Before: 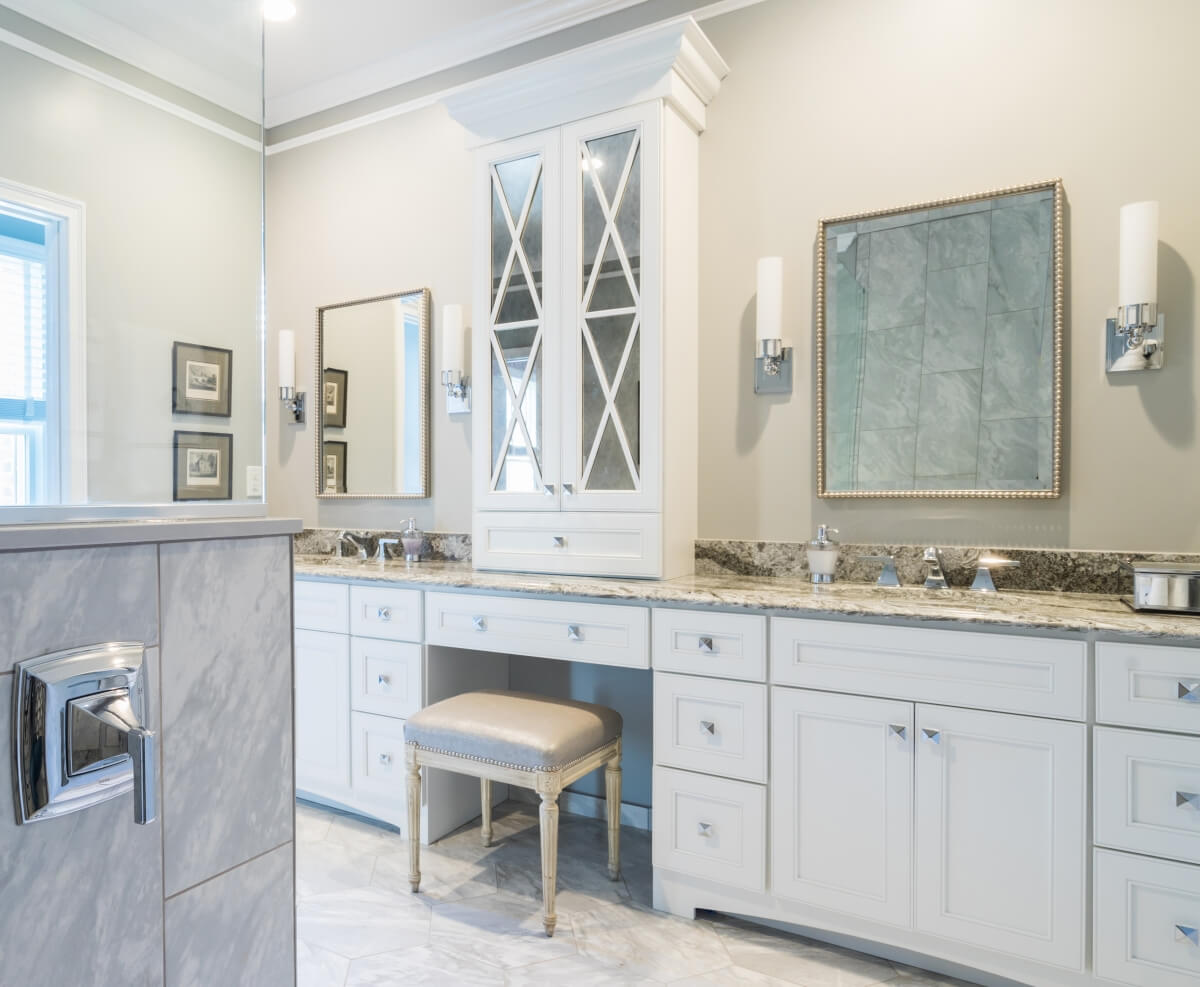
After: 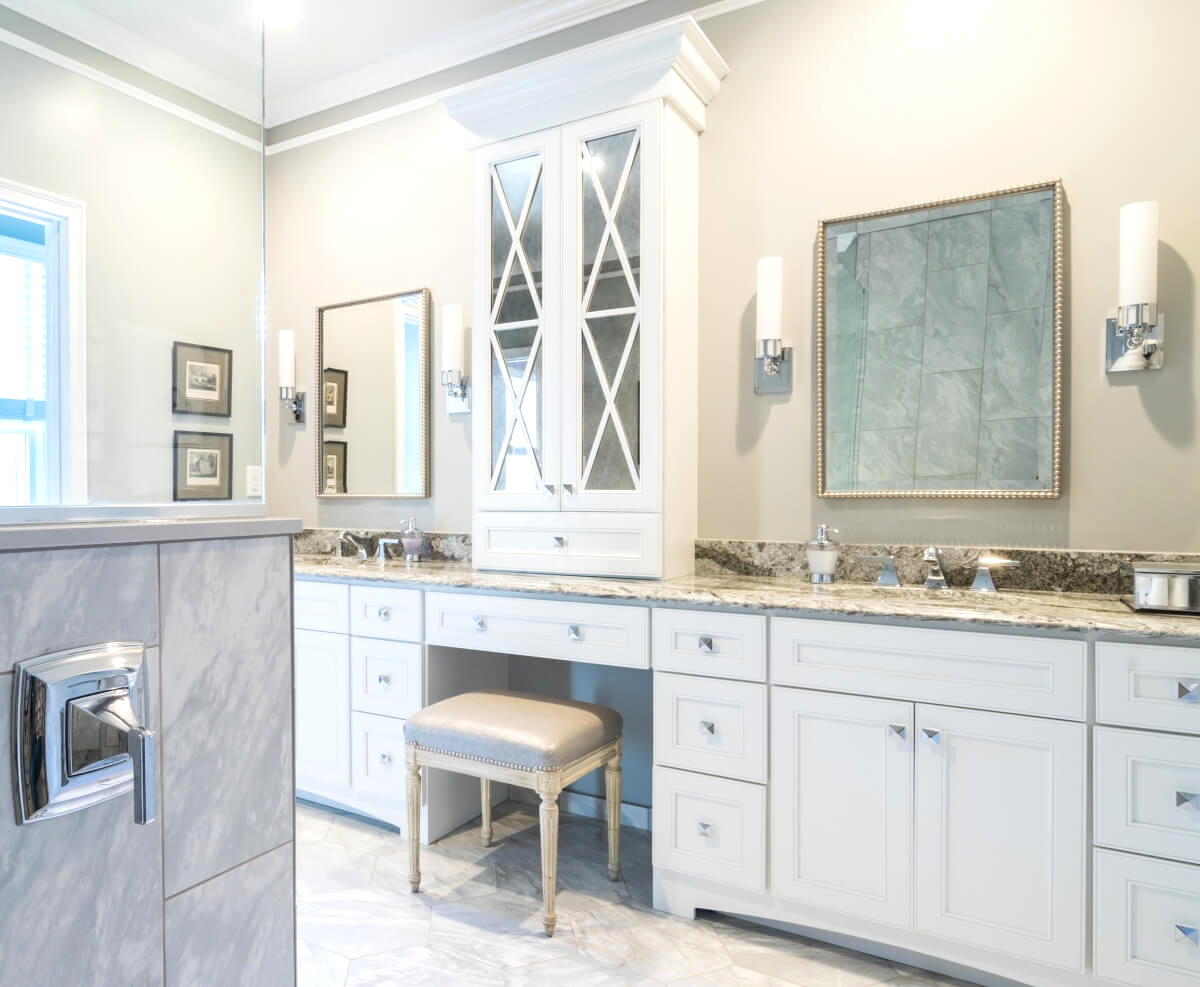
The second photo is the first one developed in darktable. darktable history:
exposure: exposure 0.294 EV, compensate highlight preservation false
